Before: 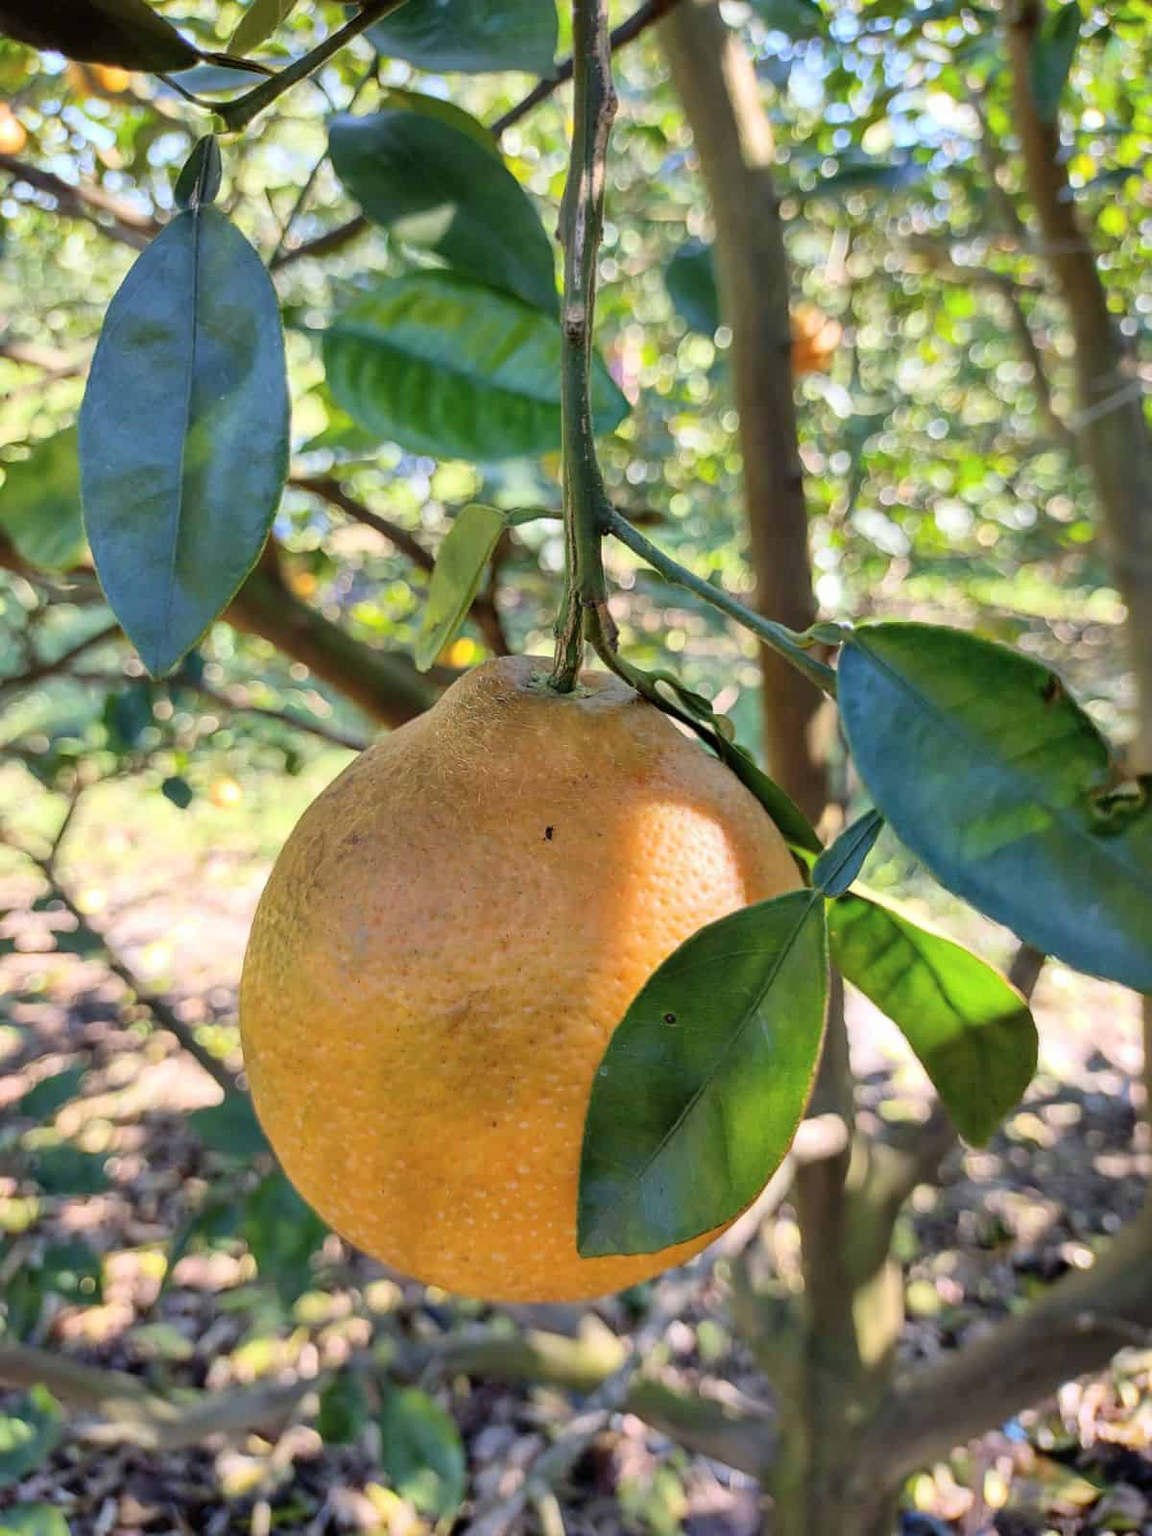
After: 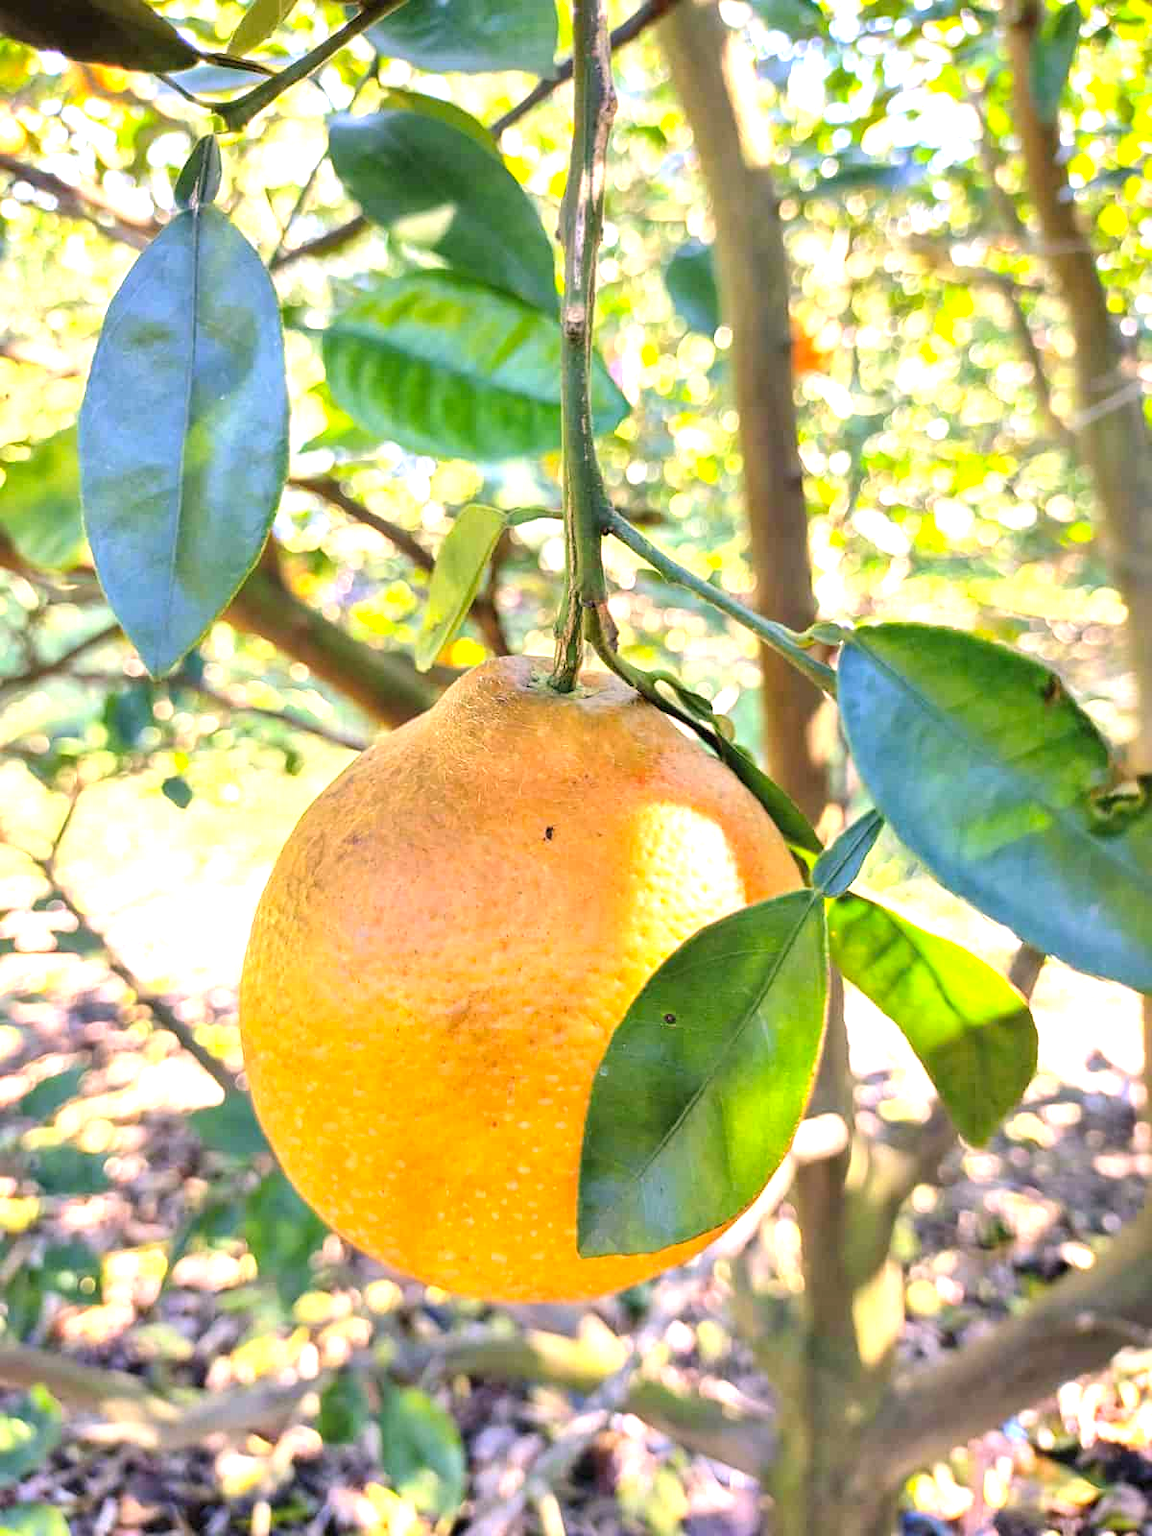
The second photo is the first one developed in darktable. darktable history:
contrast brightness saturation: contrast 0.028, brightness 0.067, saturation 0.133
color balance rgb: highlights gain › chroma 1.525%, highlights gain › hue 311.82°, linear chroma grading › global chroma 9.091%, perceptual saturation grading › global saturation -3.852%
exposure: black level correction 0, exposure 1.199 EV, compensate highlight preservation false
color correction: highlights a* 3.57, highlights b* 5.09
